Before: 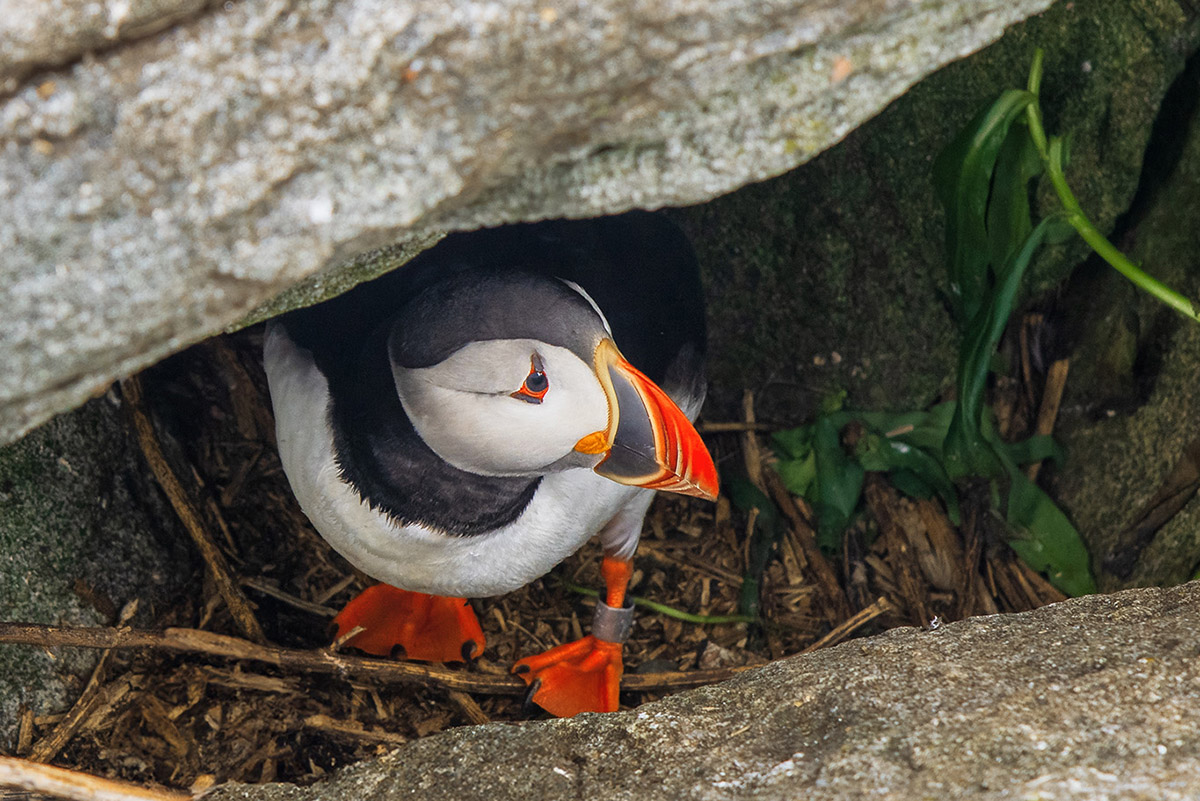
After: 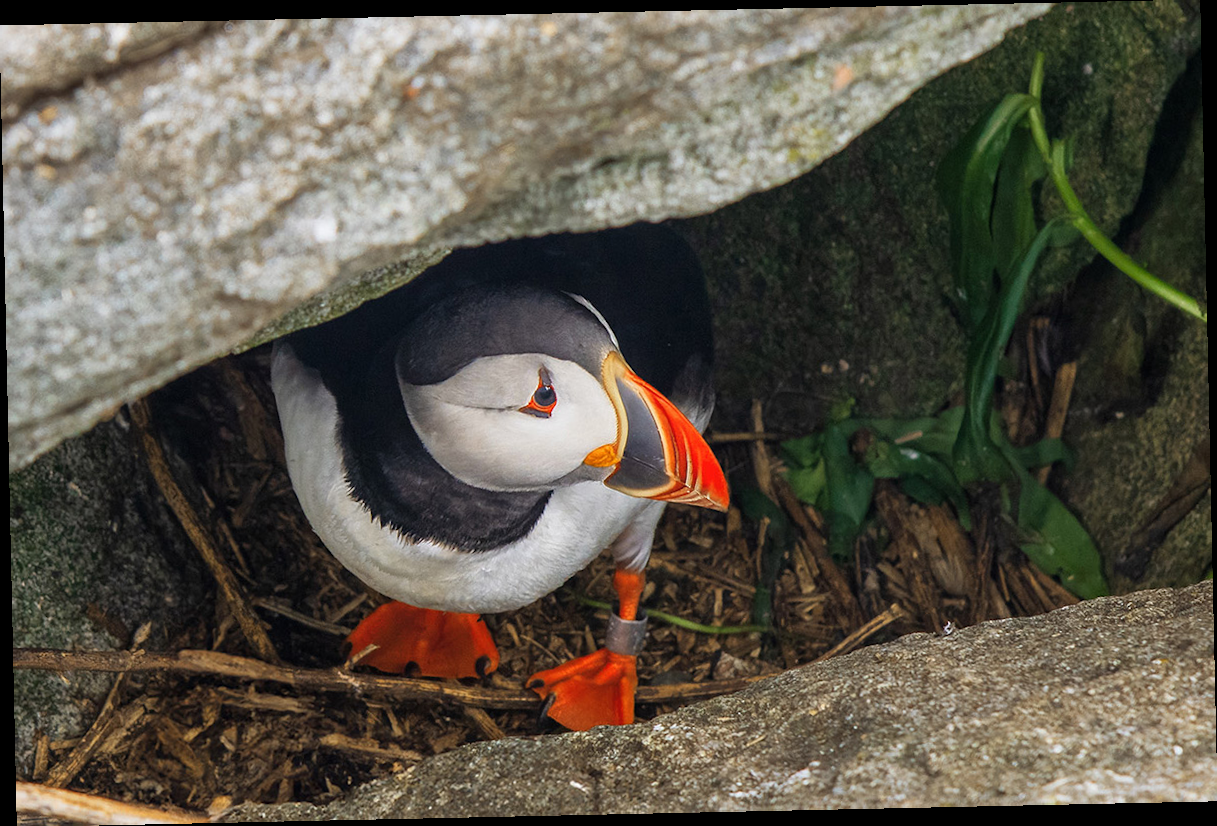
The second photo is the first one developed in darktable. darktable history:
base curve: curves: ch0 [(0, 0) (0.297, 0.298) (1, 1)], preserve colors none
rotate and perspective: rotation -1.24°, automatic cropping off
